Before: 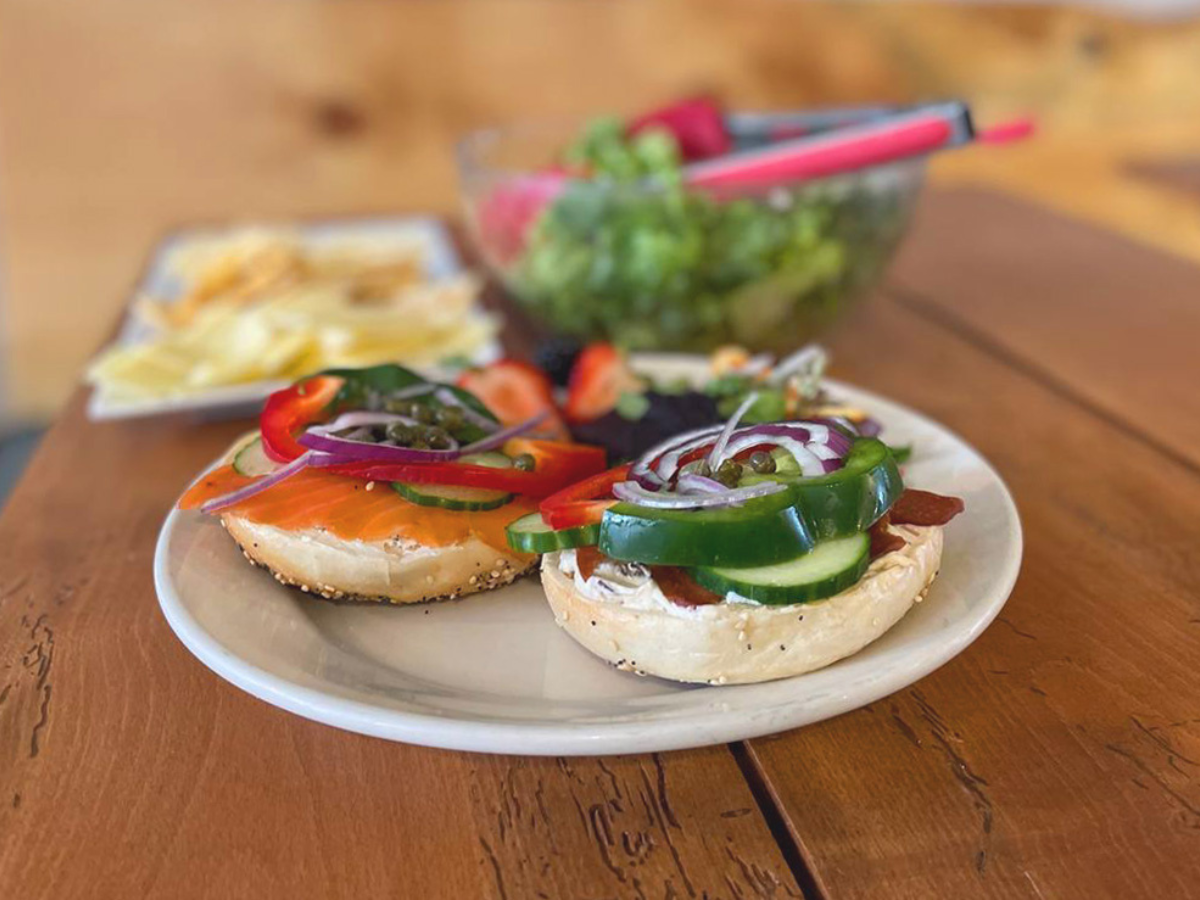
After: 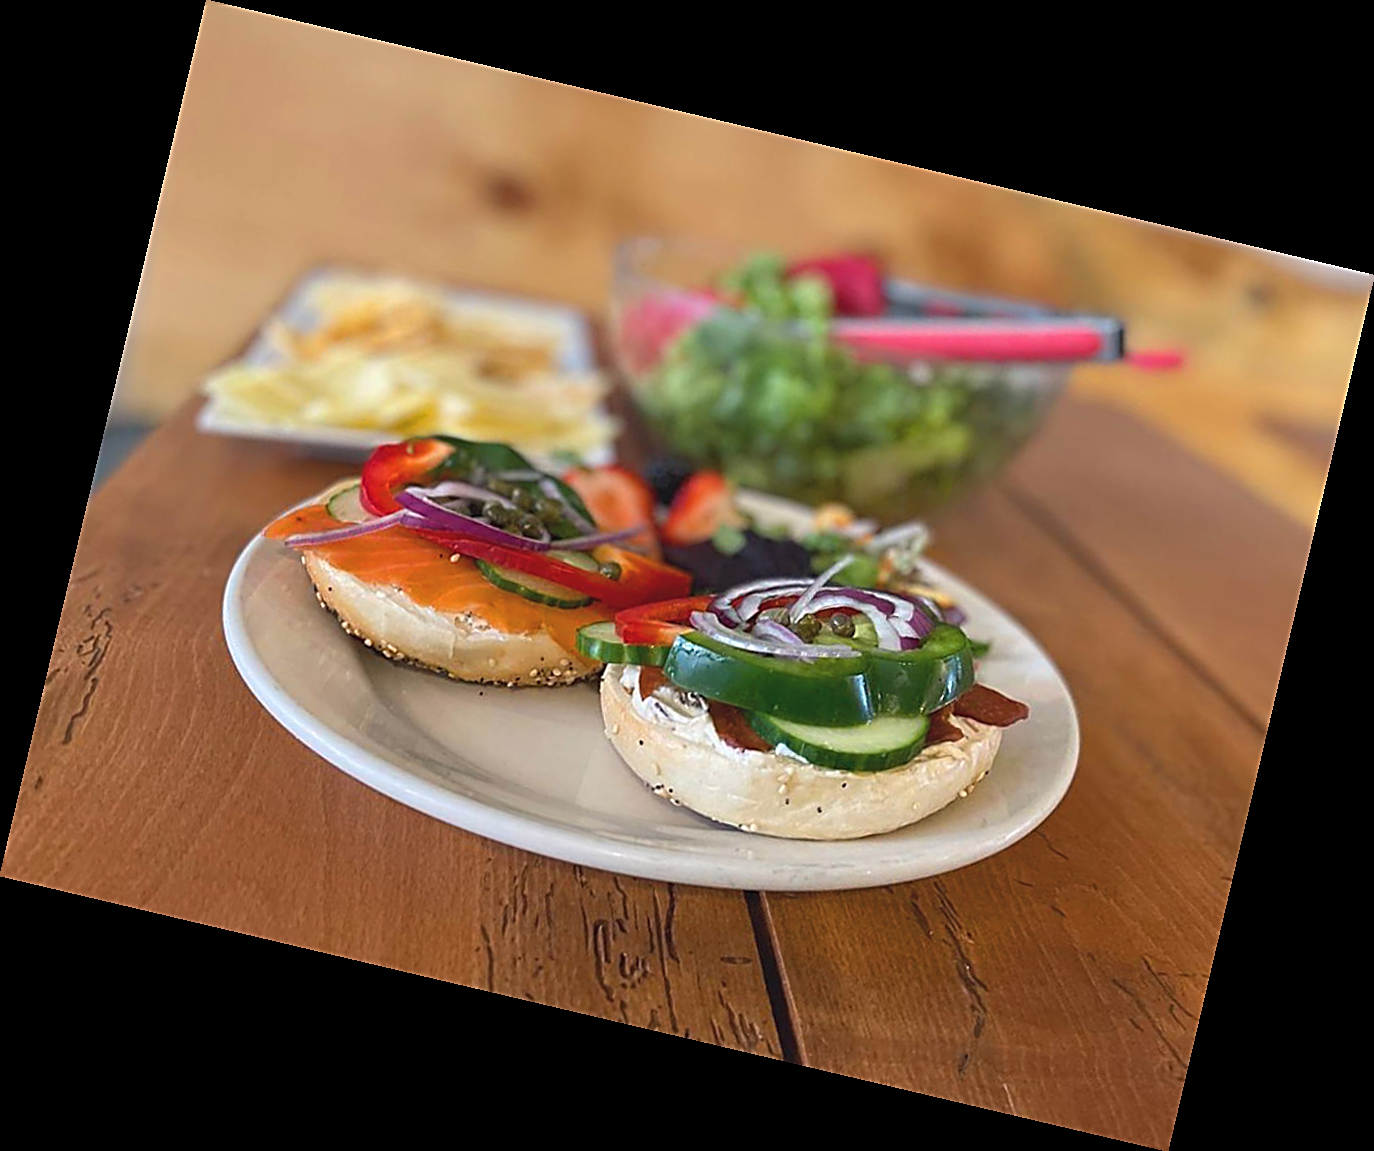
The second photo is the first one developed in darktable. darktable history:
sharpen: amount 1
rotate and perspective: rotation 13.27°, automatic cropping off
